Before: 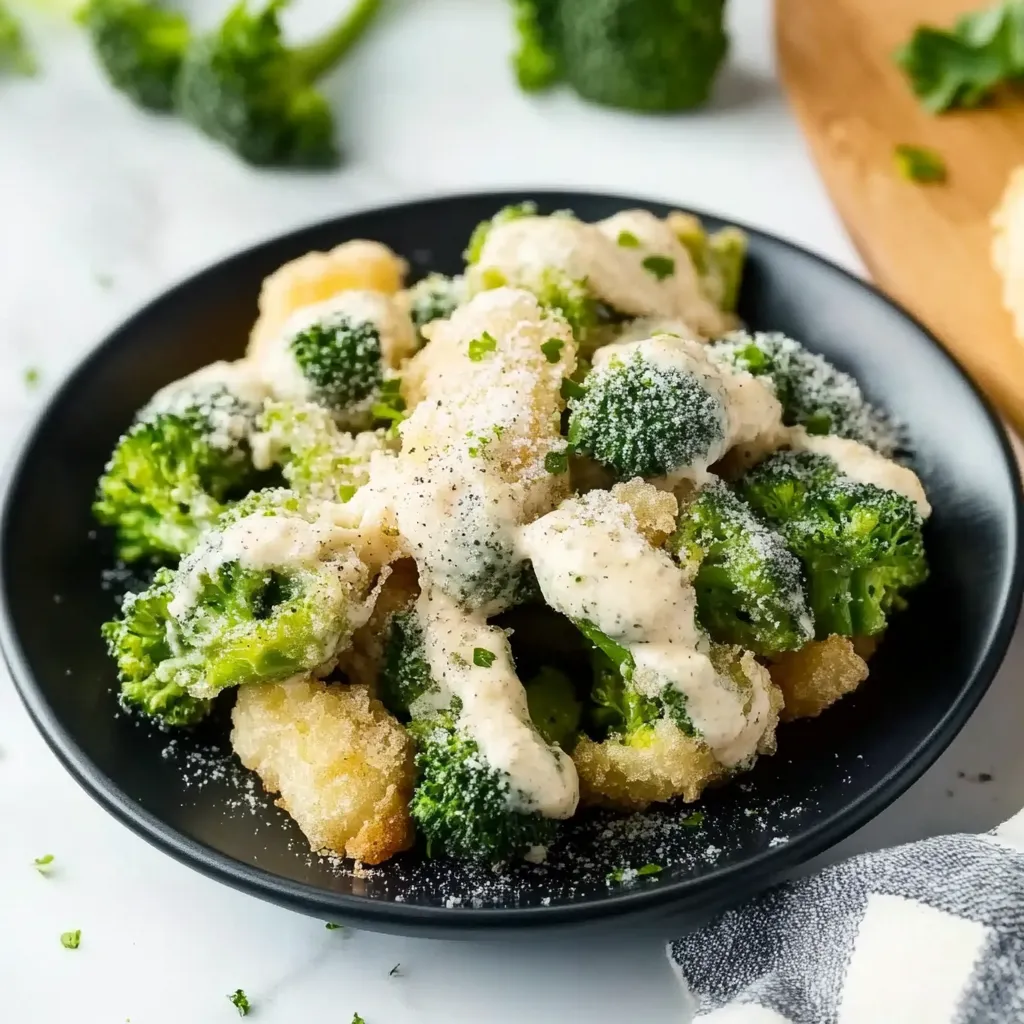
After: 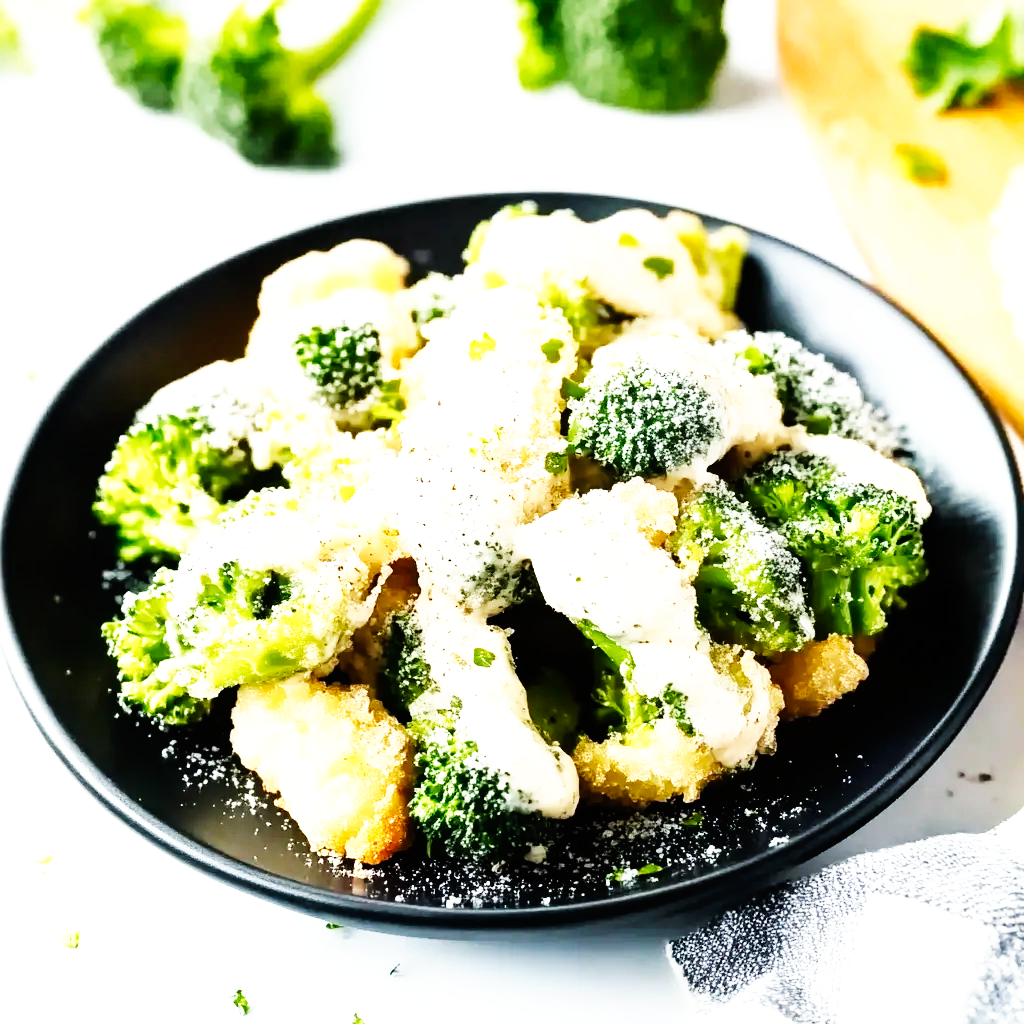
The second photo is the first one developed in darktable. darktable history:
base curve: curves: ch0 [(0, 0) (0.007, 0.004) (0.027, 0.03) (0.046, 0.07) (0.207, 0.54) (0.442, 0.872) (0.673, 0.972) (1, 1)], preserve colors none
tone equalizer: -8 EV -0.74 EV, -7 EV -0.693 EV, -6 EV -0.605 EV, -5 EV -0.38 EV, -3 EV 0.395 EV, -2 EV 0.6 EV, -1 EV 0.689 EV, +0 EV 0.735 EV
